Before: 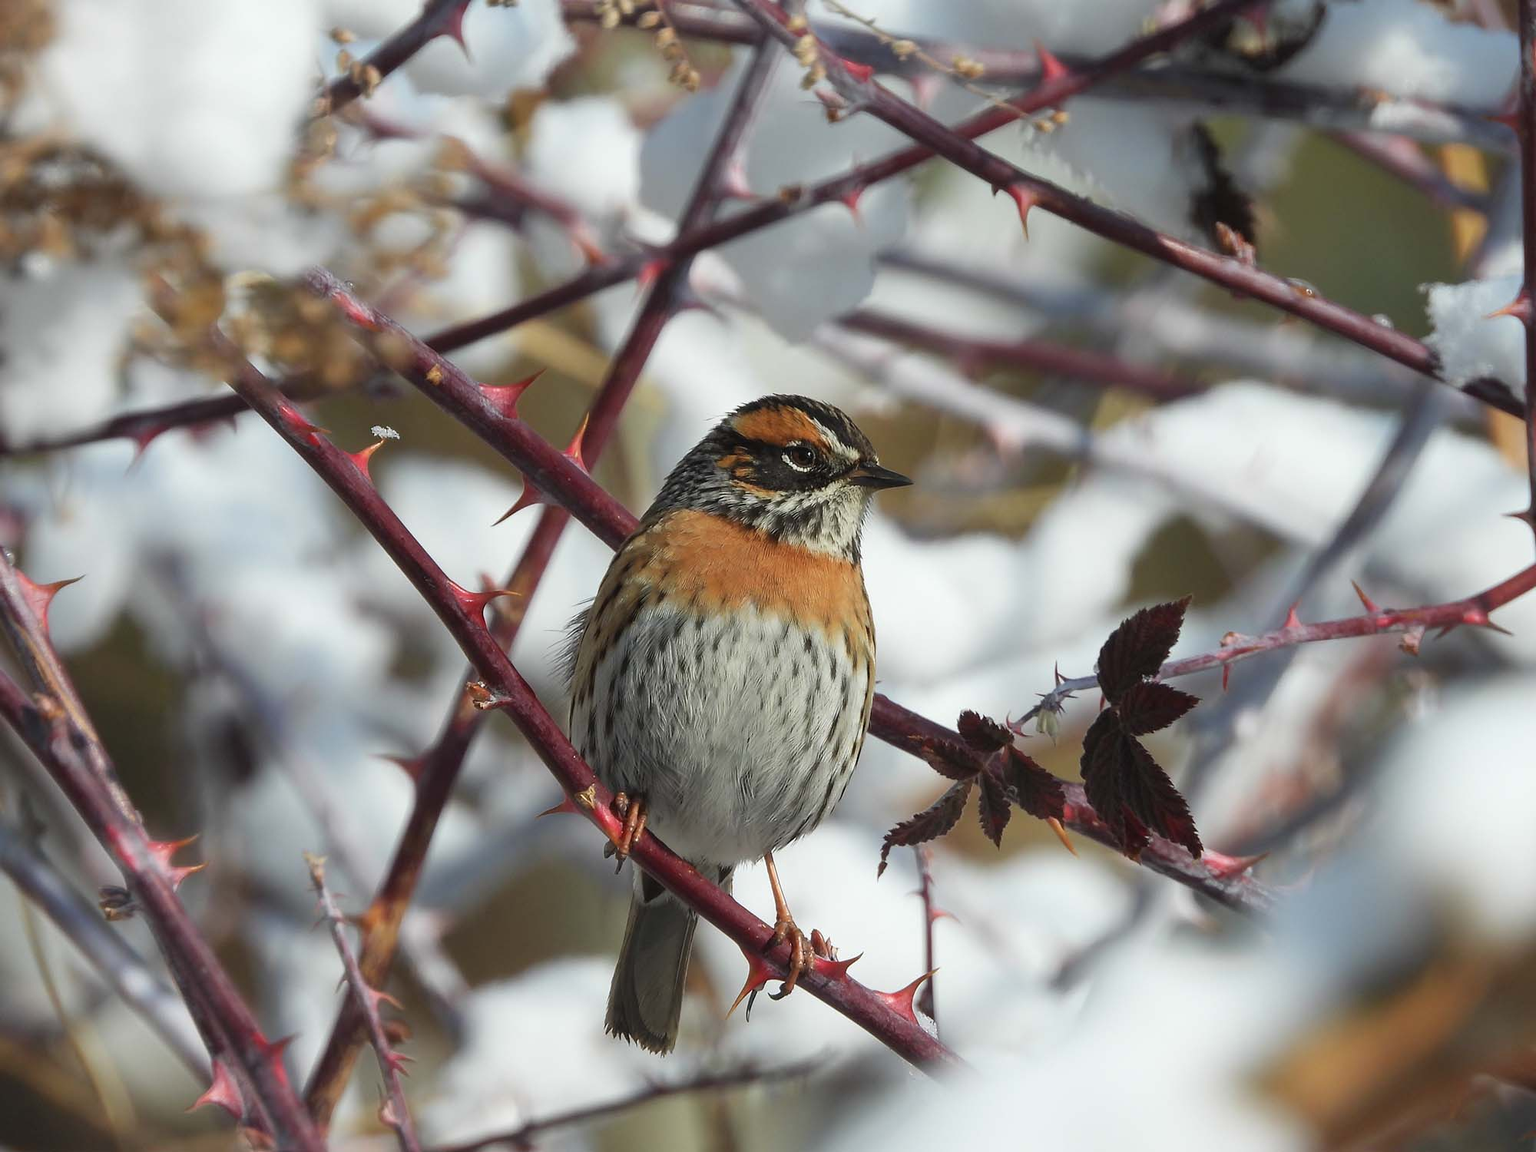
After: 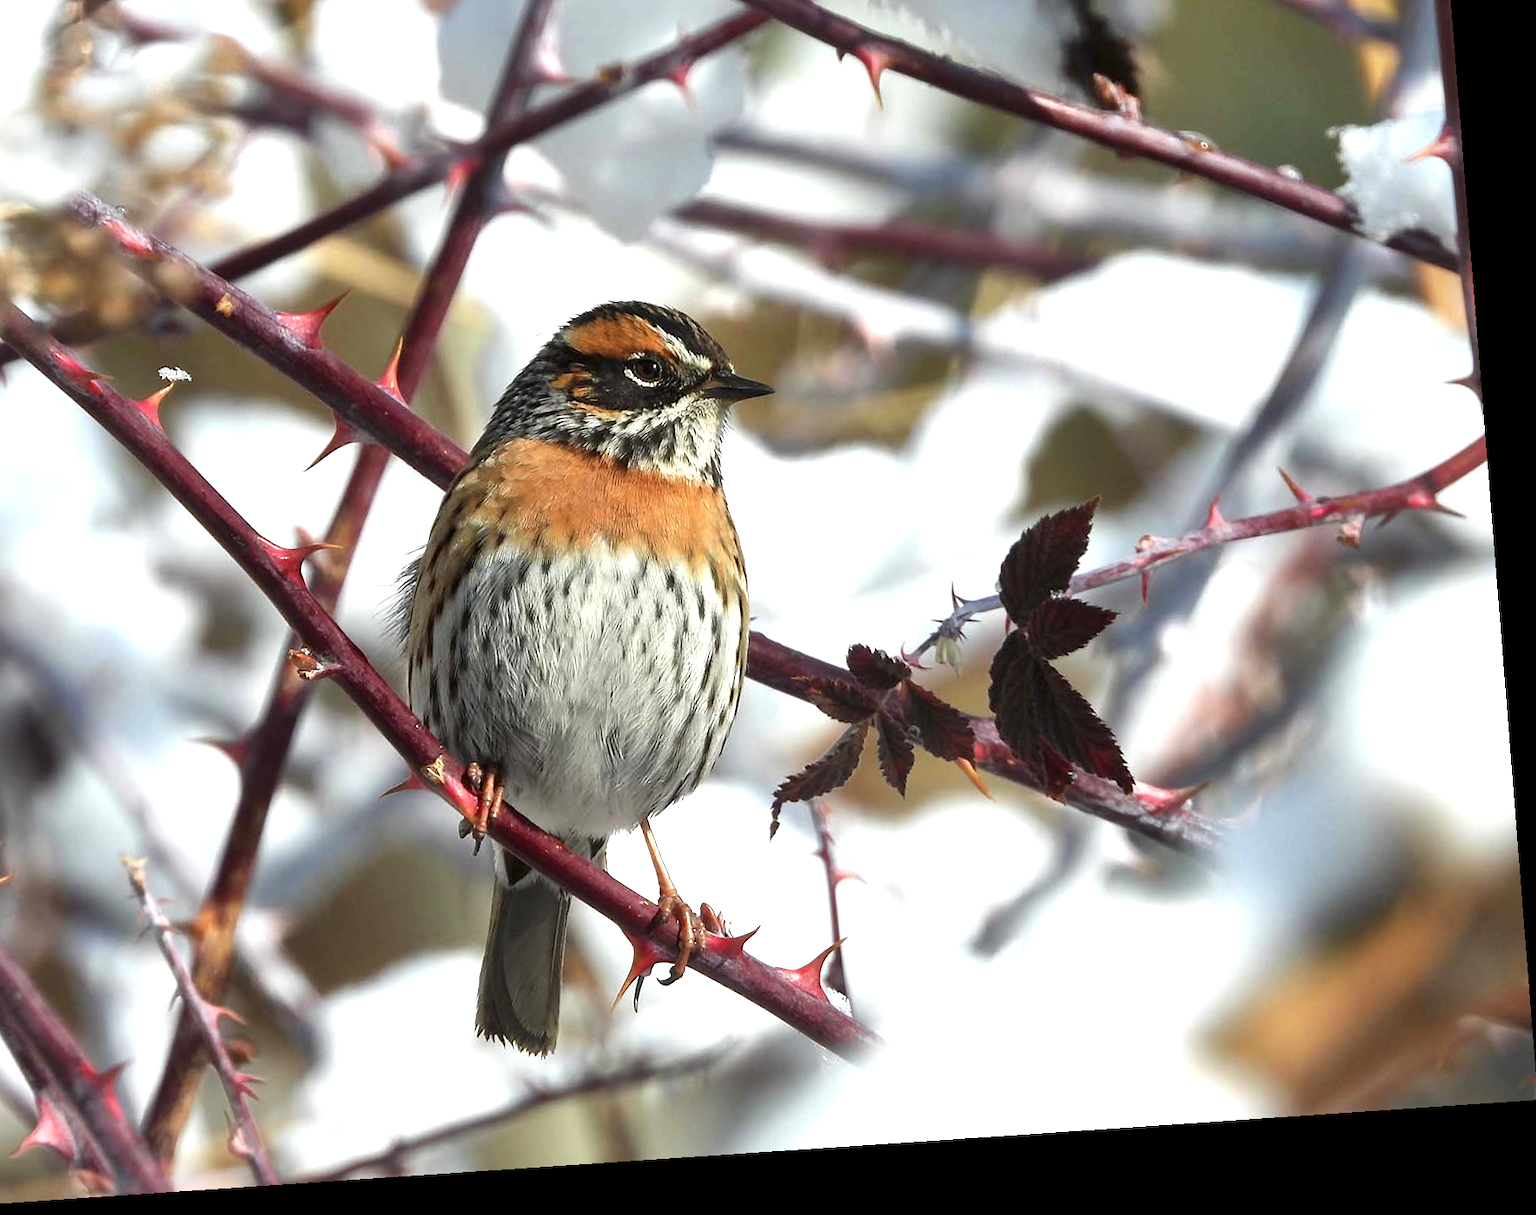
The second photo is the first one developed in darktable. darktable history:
exposure: exposure 0.74 EV, compensate highlight preservation false
local contrast: mode bilateral grid, contrast 100, coarseness 100, detail 165%, midtone range 0.2
rotate and perspective: rotation -4.2°, shear 0.006, automatic cropping off
crop: left 16.315%, top 14.246%
